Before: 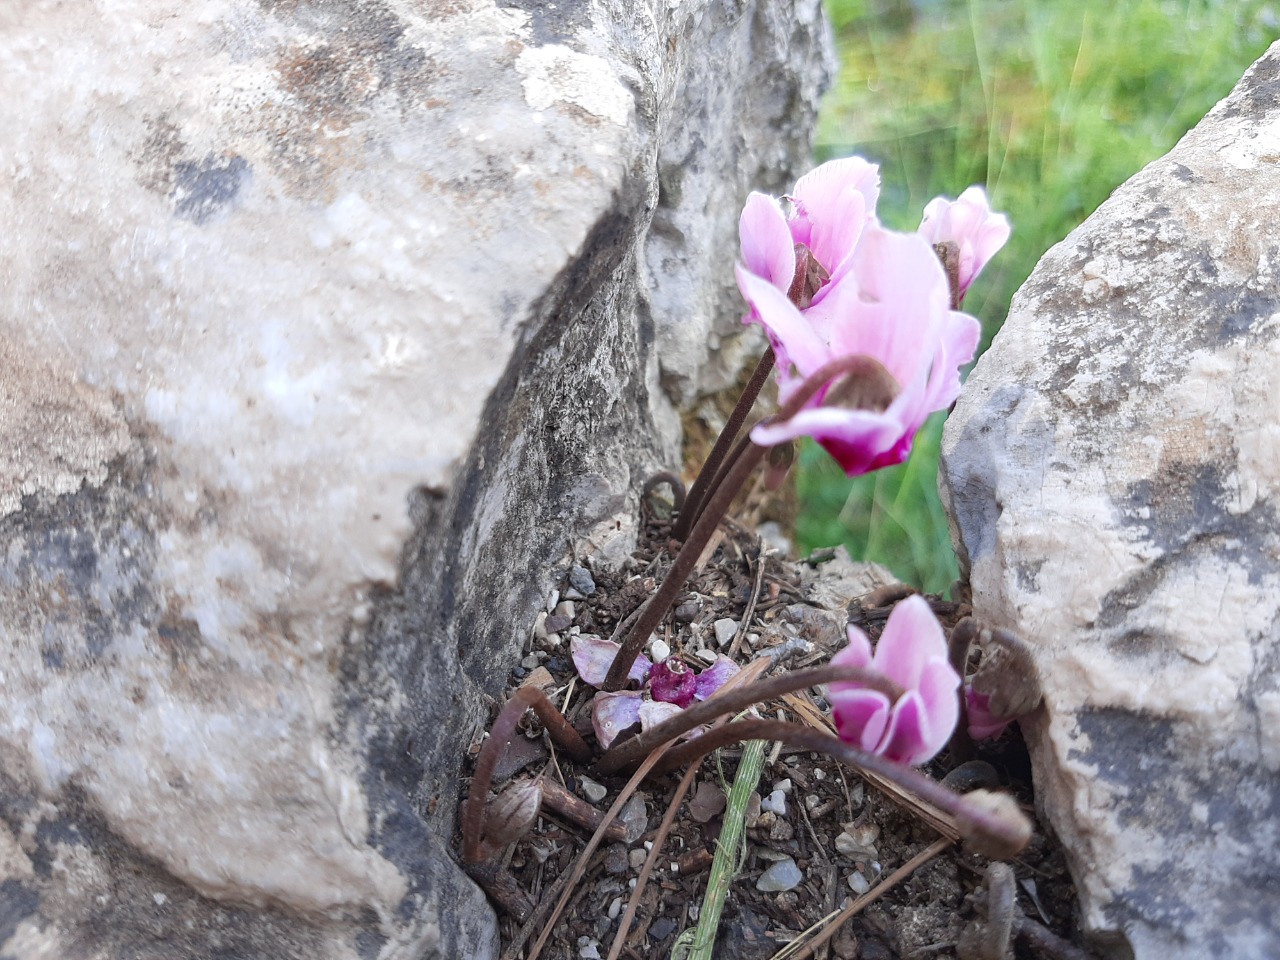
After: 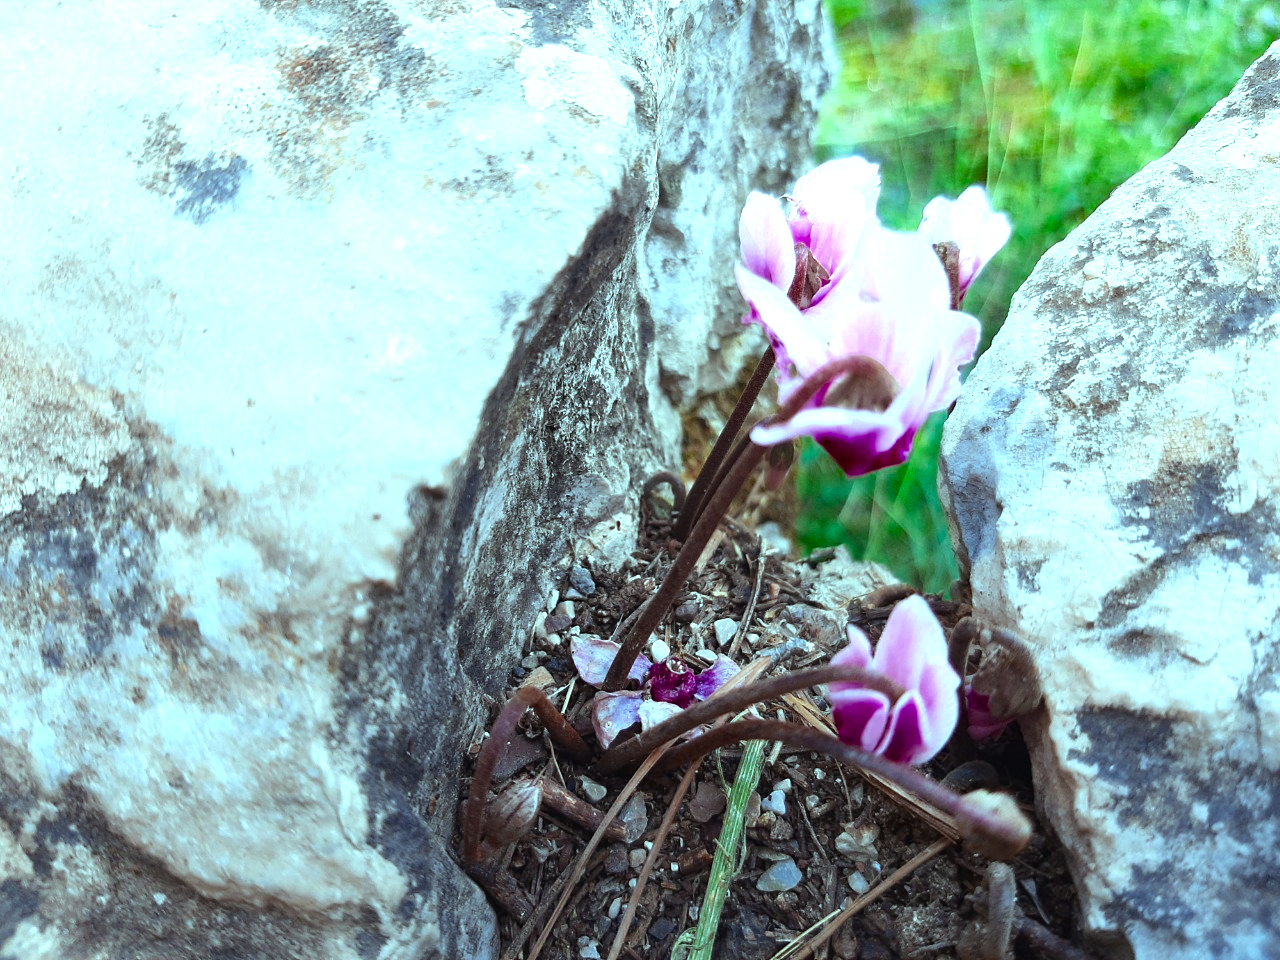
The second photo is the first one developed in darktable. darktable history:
color balance rgb: highlights gain › chroma 4.003%, highlights gain › hue 199.08°, global offset › luminance 0.253%, perceptual saturation grading › global saturation 25.75%, perceptual brilliance grading › global brilliance 15.067%, perceptual brilliance grading › shadows -34.855%, global vibrance 9.916%, contrast 14.49%, saturation formula JzAzBz (2021)
